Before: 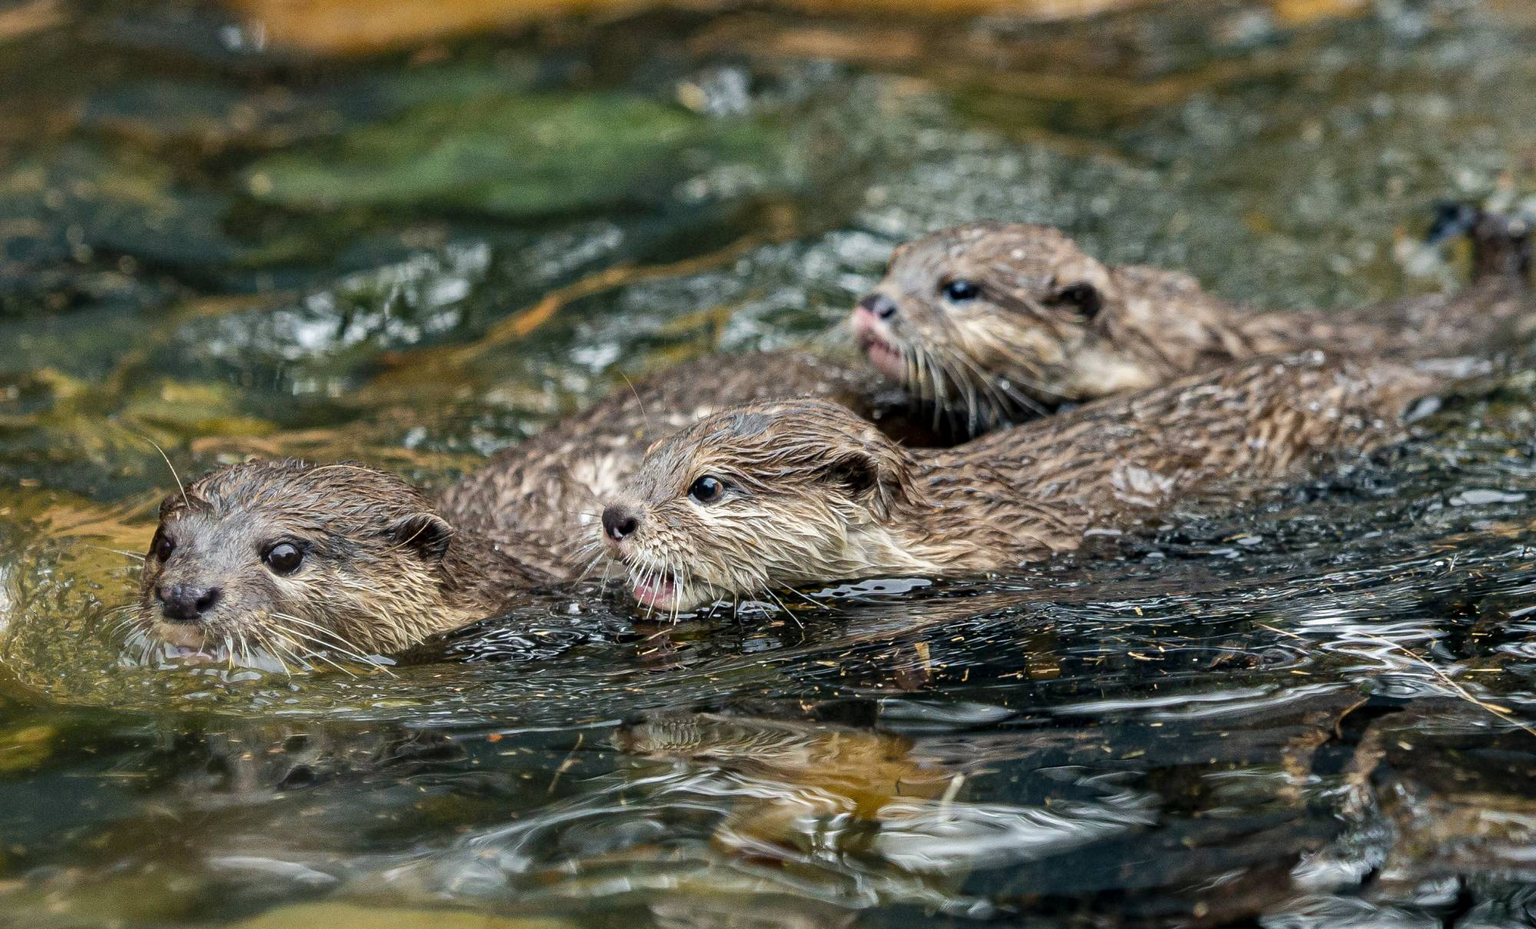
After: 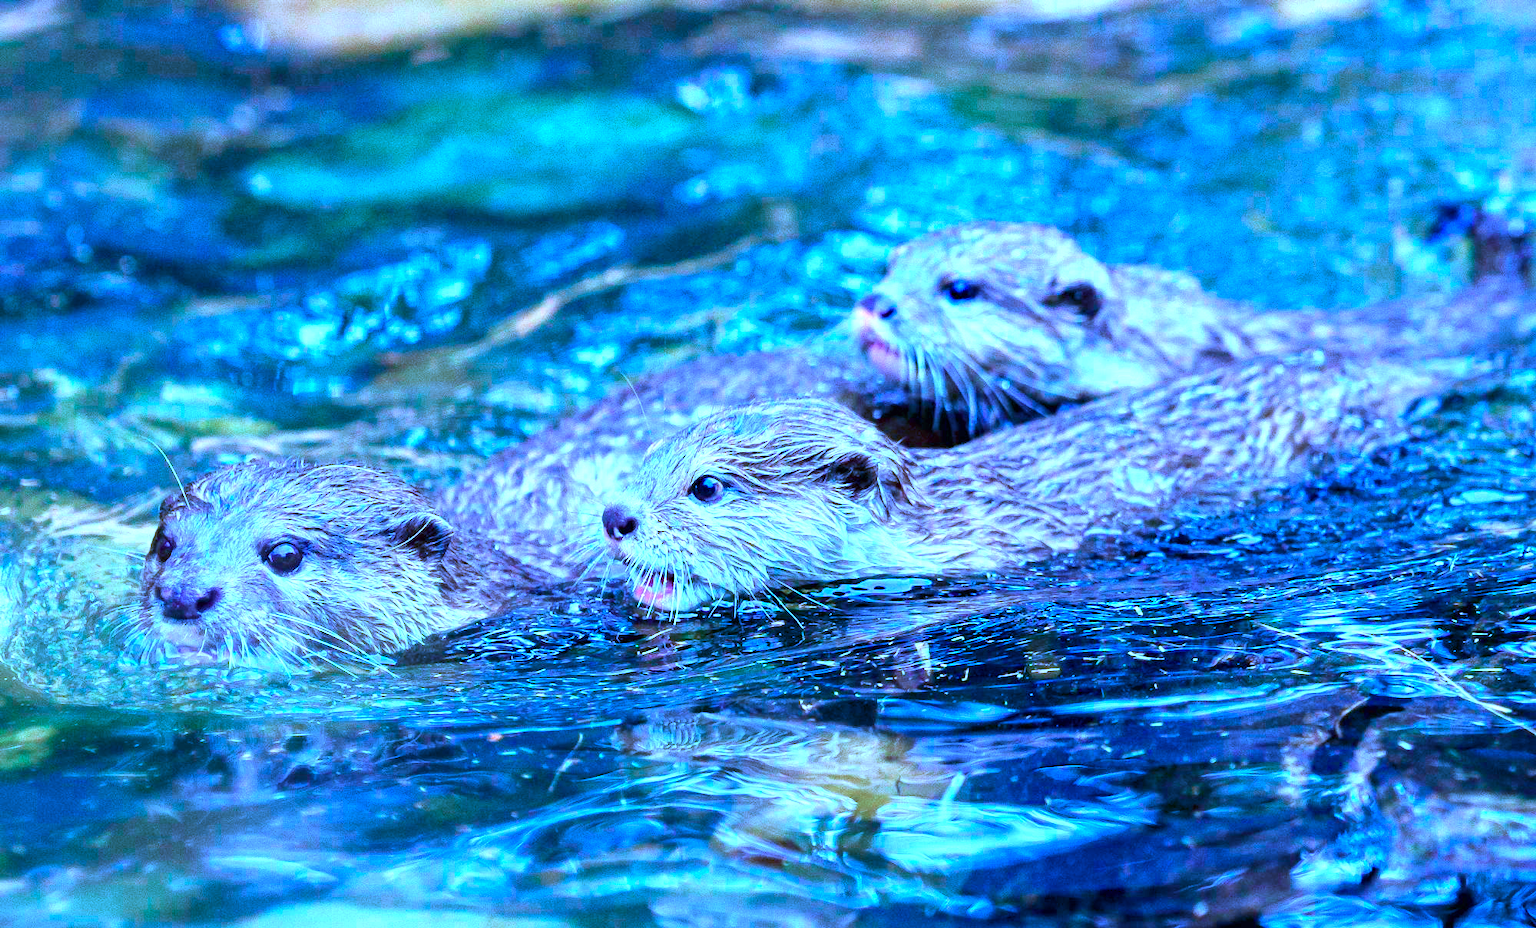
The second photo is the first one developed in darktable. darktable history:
color calibration: output R [0.948, 0.091, -0.04, 0], output G [-0.3, 1.384, -0.085, 0], output B [-0.108, 0.061, 1.08, 0], illuminant as shot in camera, x 0.484, y 0.43, temperature 2405.29 K
color balance rgb: perceptual saturation grading › global saturation 10%, global vibrance 10%
exposure: black level correction 0, exposure 1.5 EV, compensate highlight preservation false
